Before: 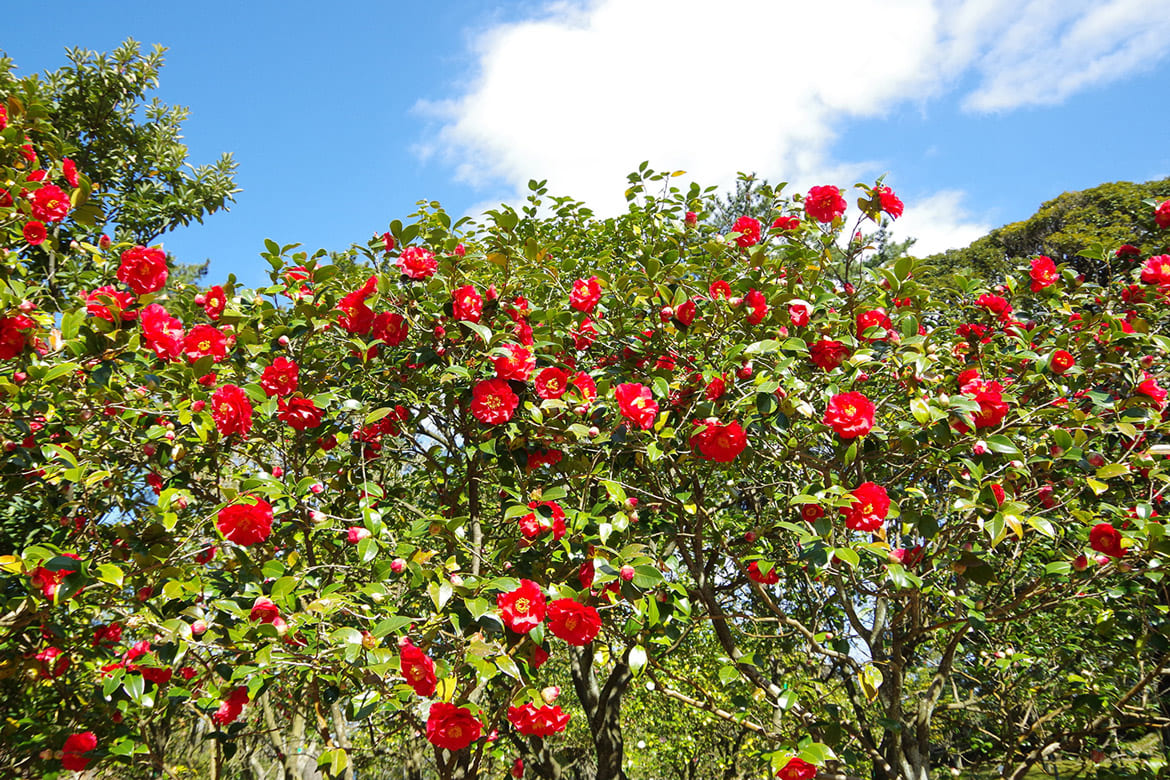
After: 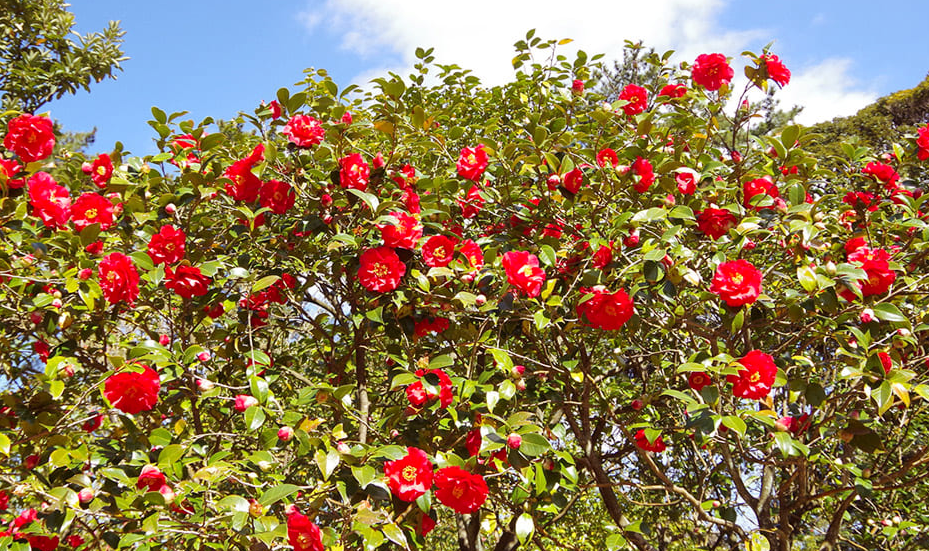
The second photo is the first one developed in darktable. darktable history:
crop: left 9.712%, top 16.928%, right 10.845%, bottom 12.332%
rgb levels: mode RGB, independent channels, levels [[0, 0.474, 1], [0, 0.5, 1], [0, 0.5, 1]]
